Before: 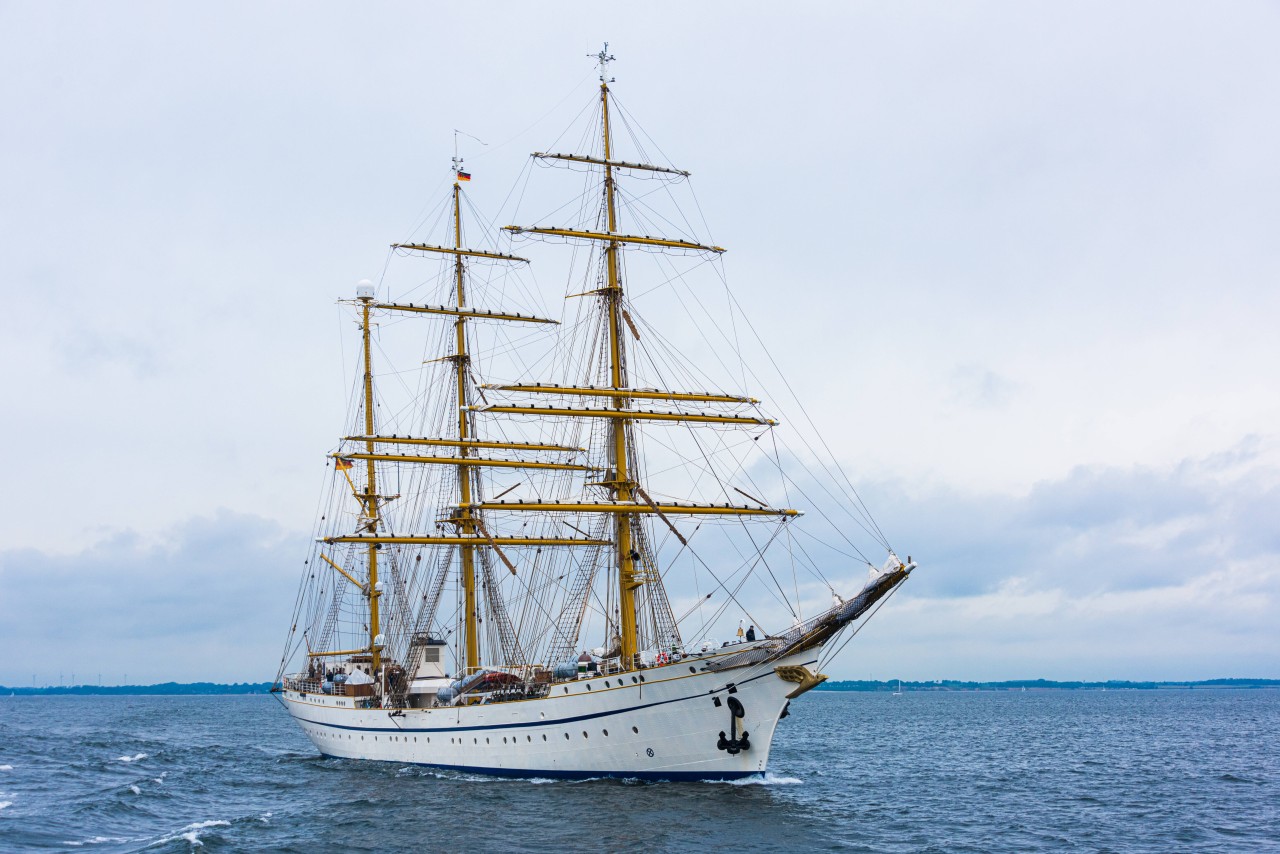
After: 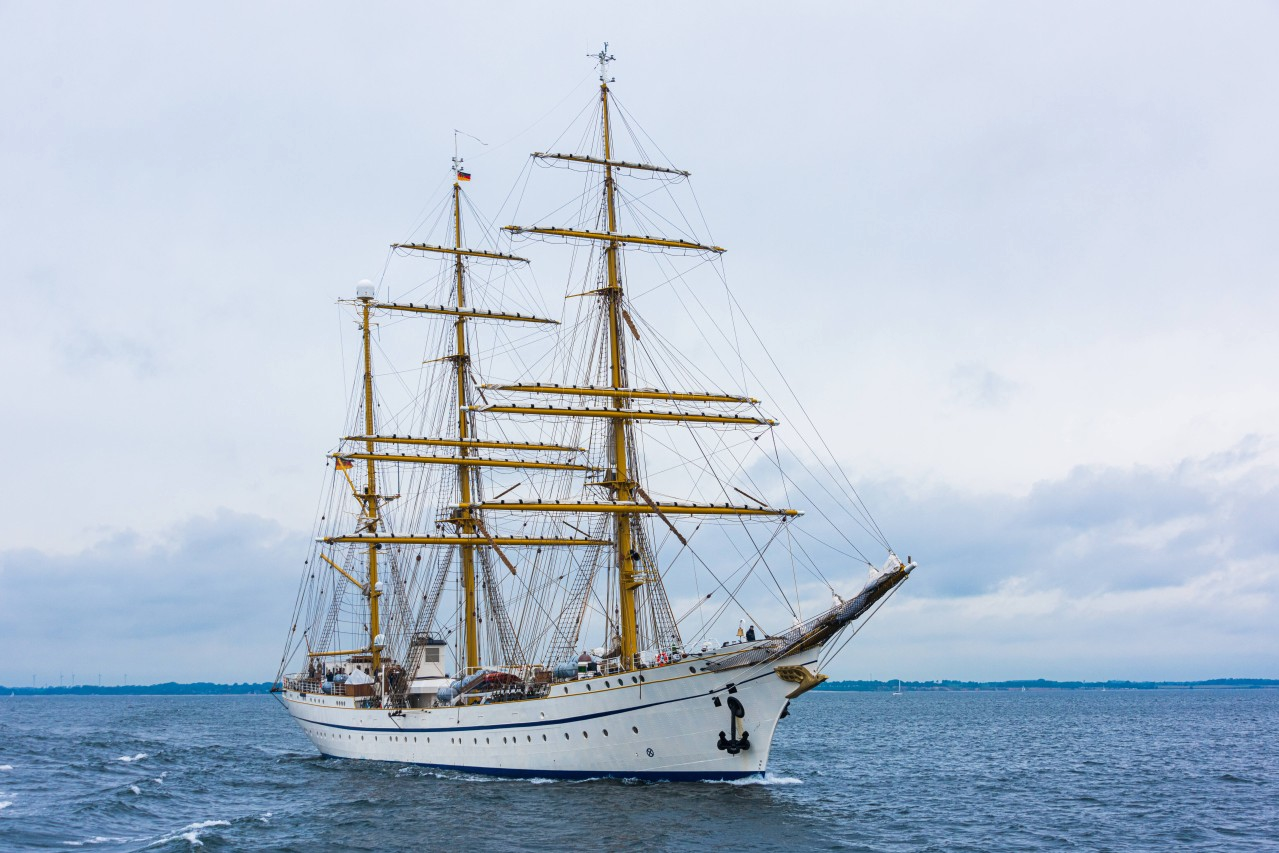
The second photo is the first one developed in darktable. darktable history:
shadows and highlights: radius 125.46, shadows 21.19, highlights -21.19, low approximation 0.01
